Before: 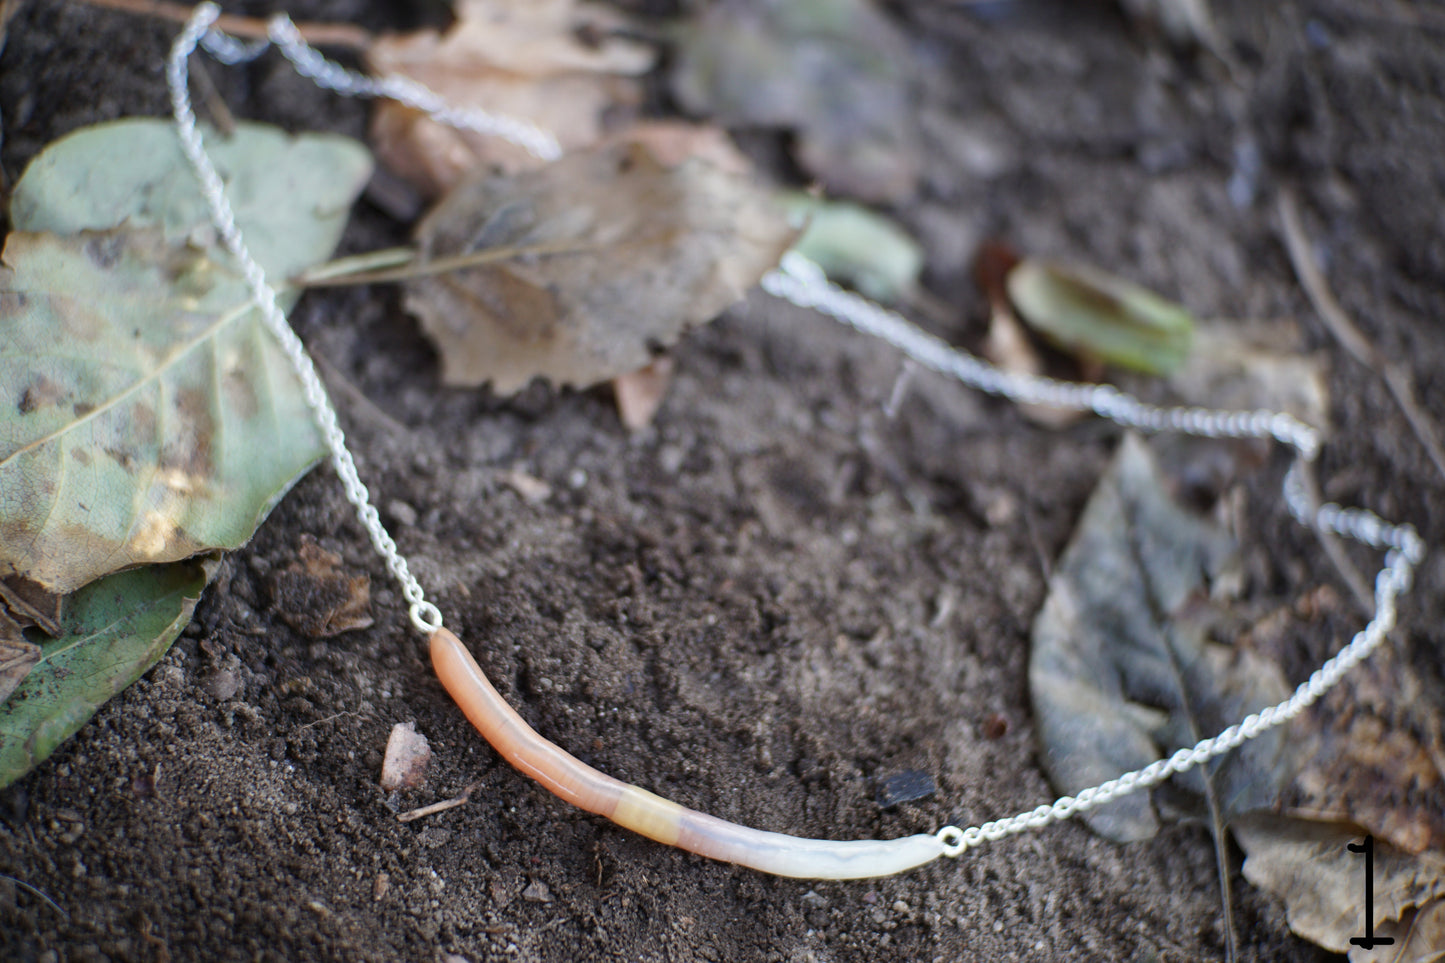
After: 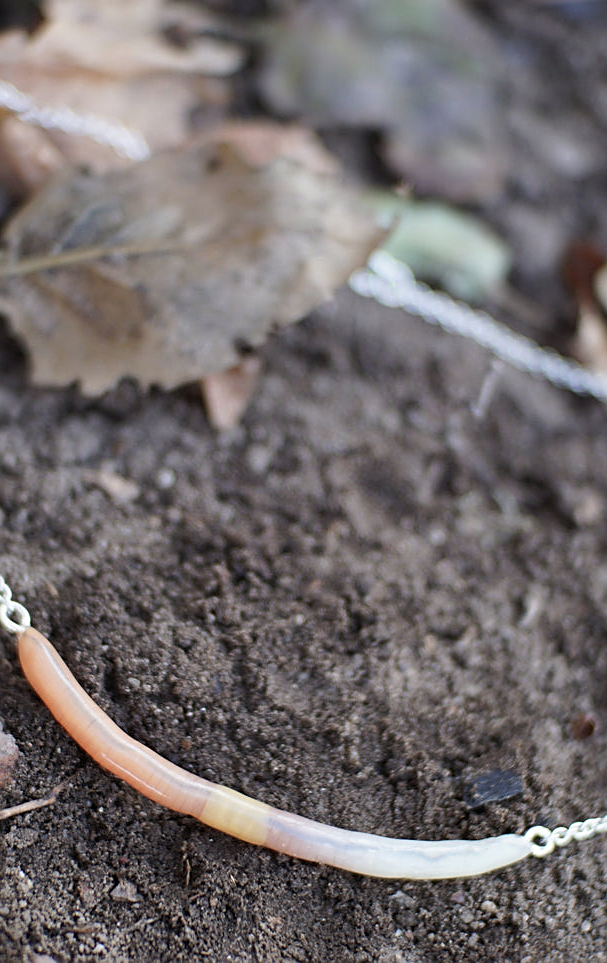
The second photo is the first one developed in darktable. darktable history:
contrast brightness saturation: saturation -0.067
sharpen: on, module defaults
crop: left 28.524%, right 29.43%
shadows and highlights: shadows 58.36, soften with gaussian
